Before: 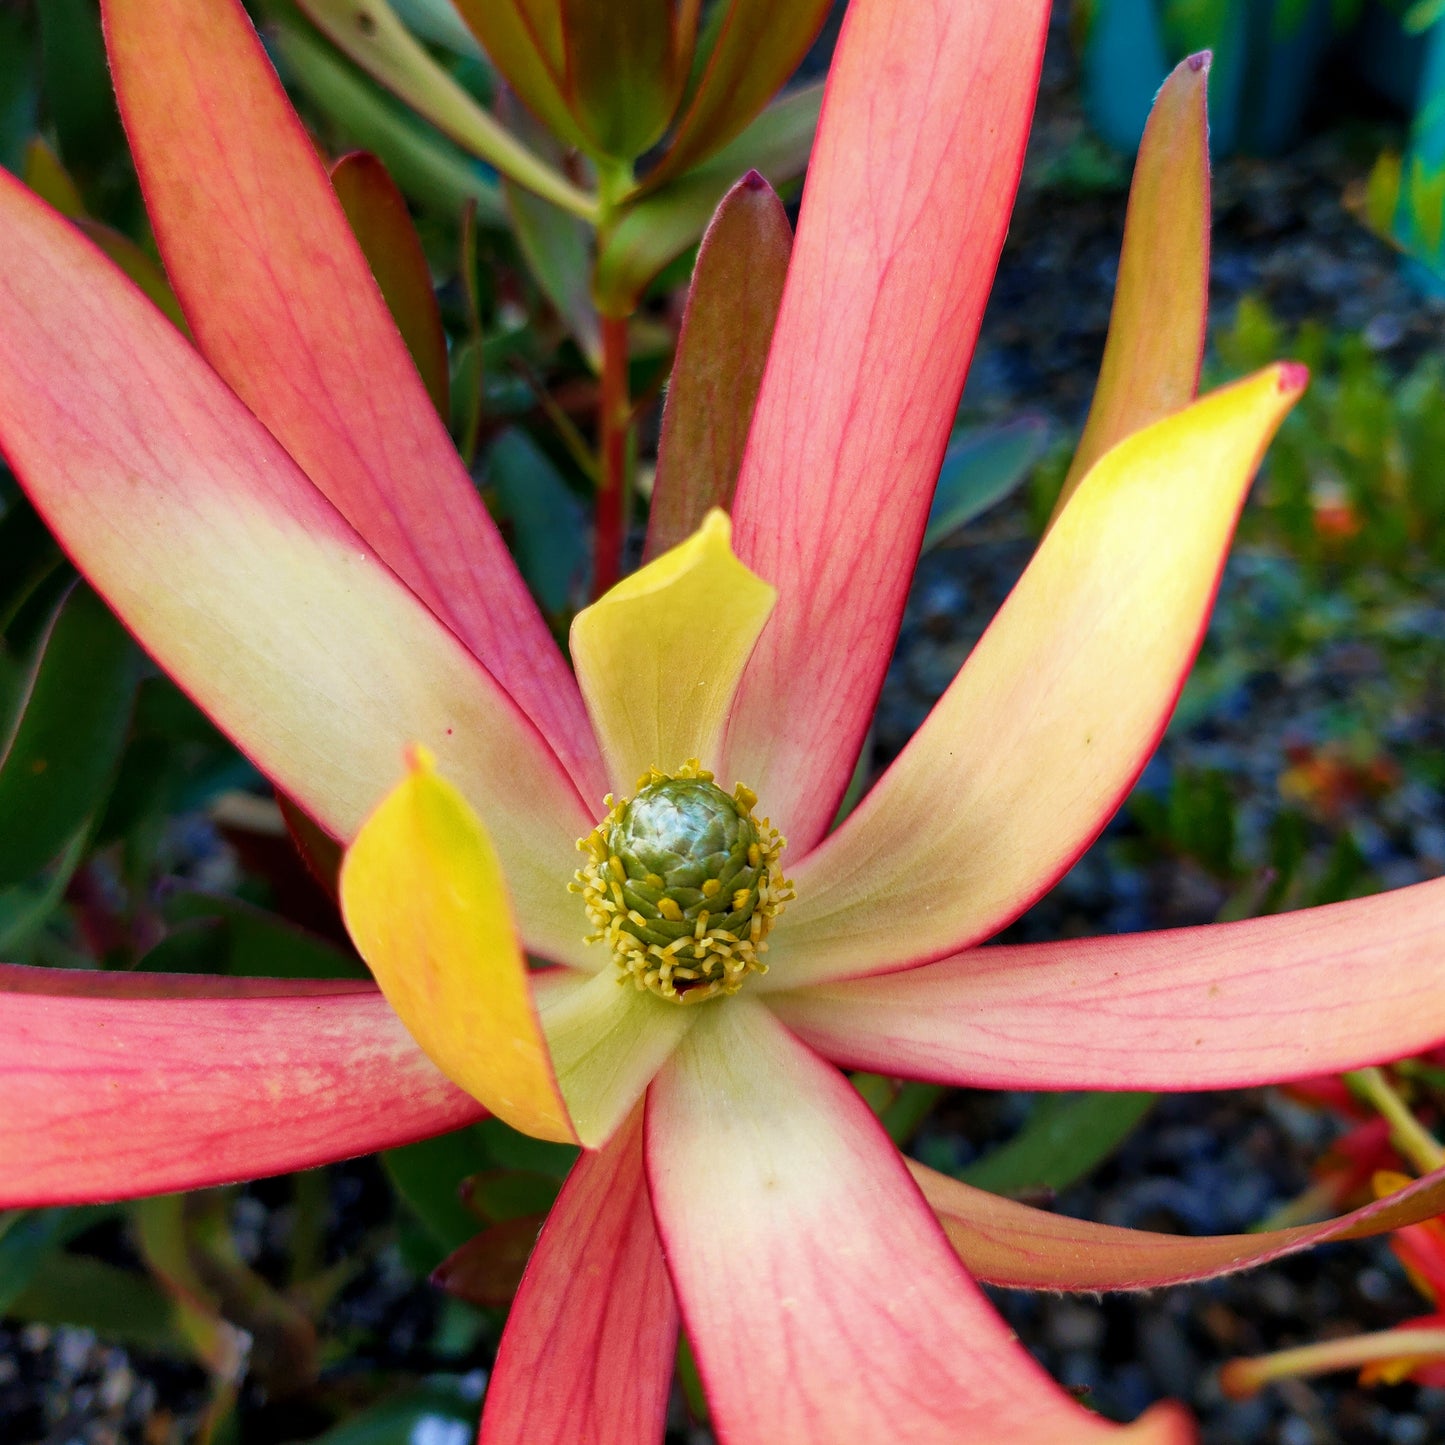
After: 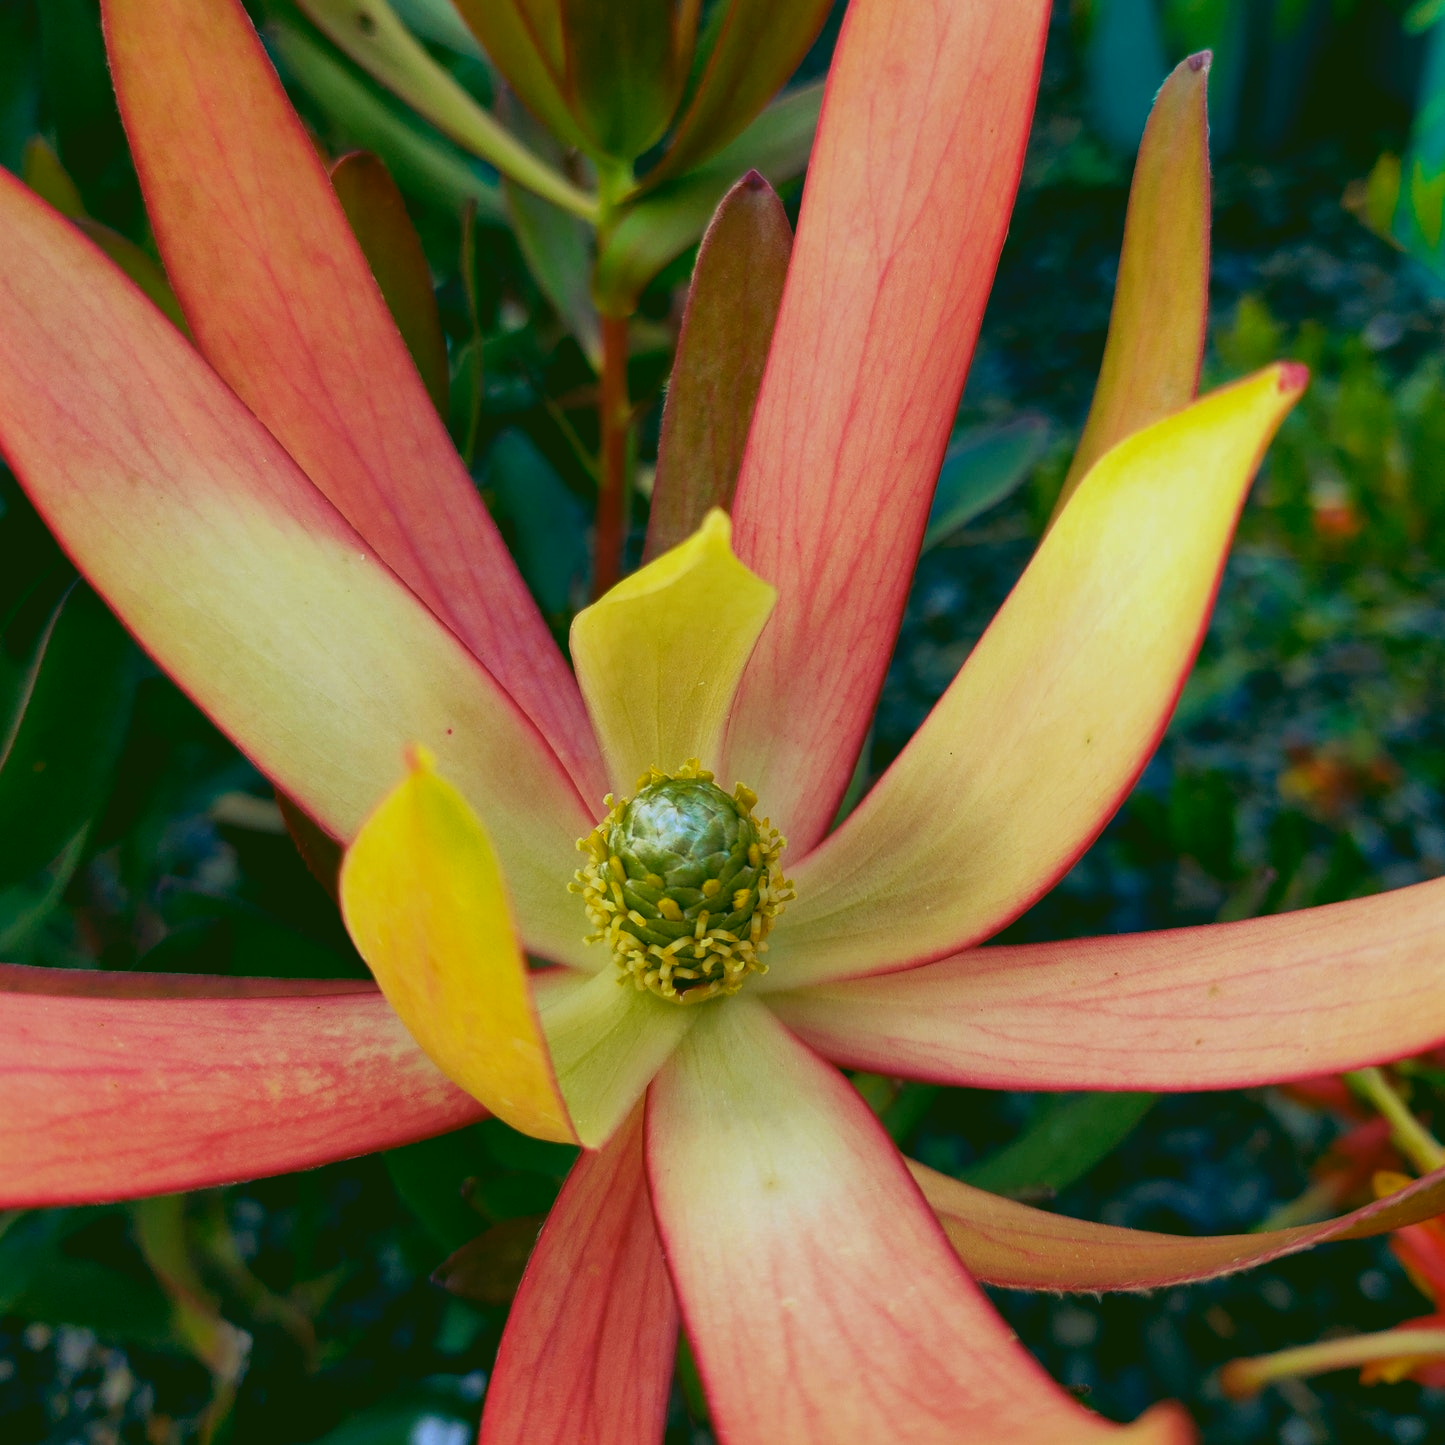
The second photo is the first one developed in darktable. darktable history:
rgb curve: curves: ch0 [(0.123, 0.061) (0.995, 0.887)]; ch1 [(0.06, 0.116) (1, 0.906)]; ch2 [(0, 0) (0.824, 0.69) (1, 1)], mode RGB, independent channels, compensate middle gray true
exposure: compensate highlight preservation false
